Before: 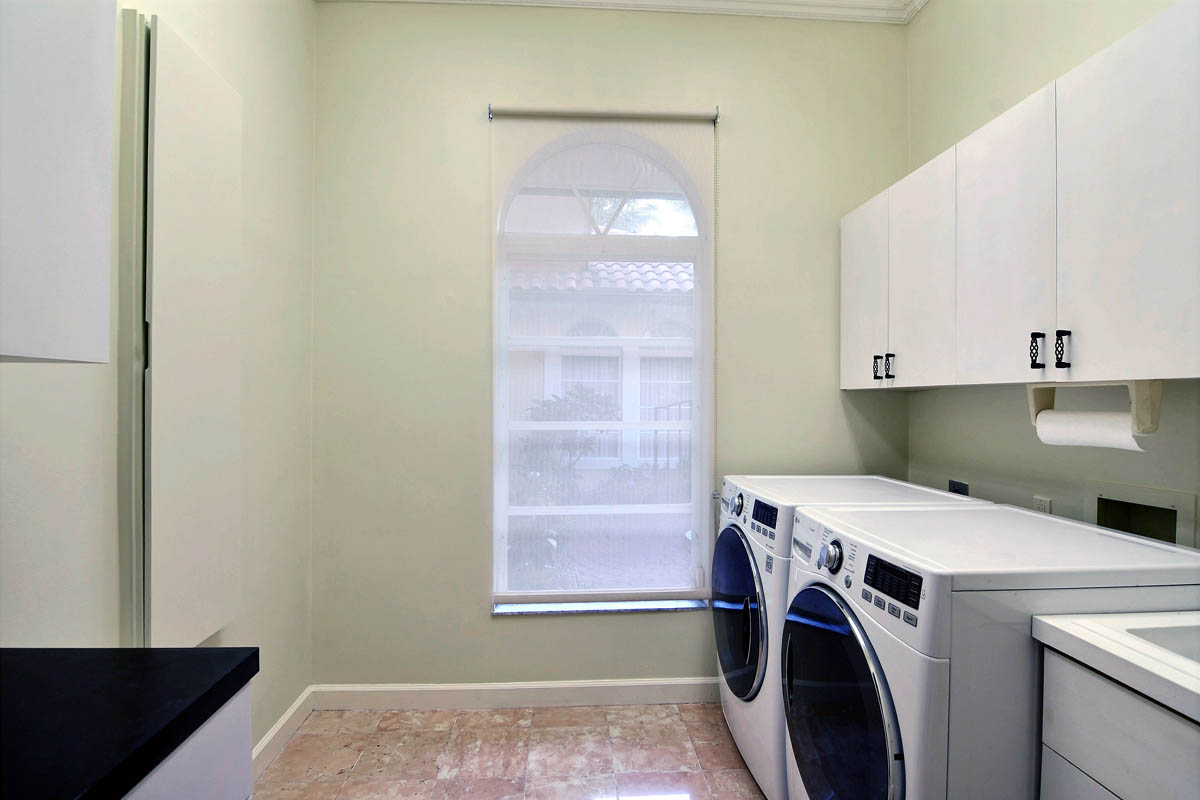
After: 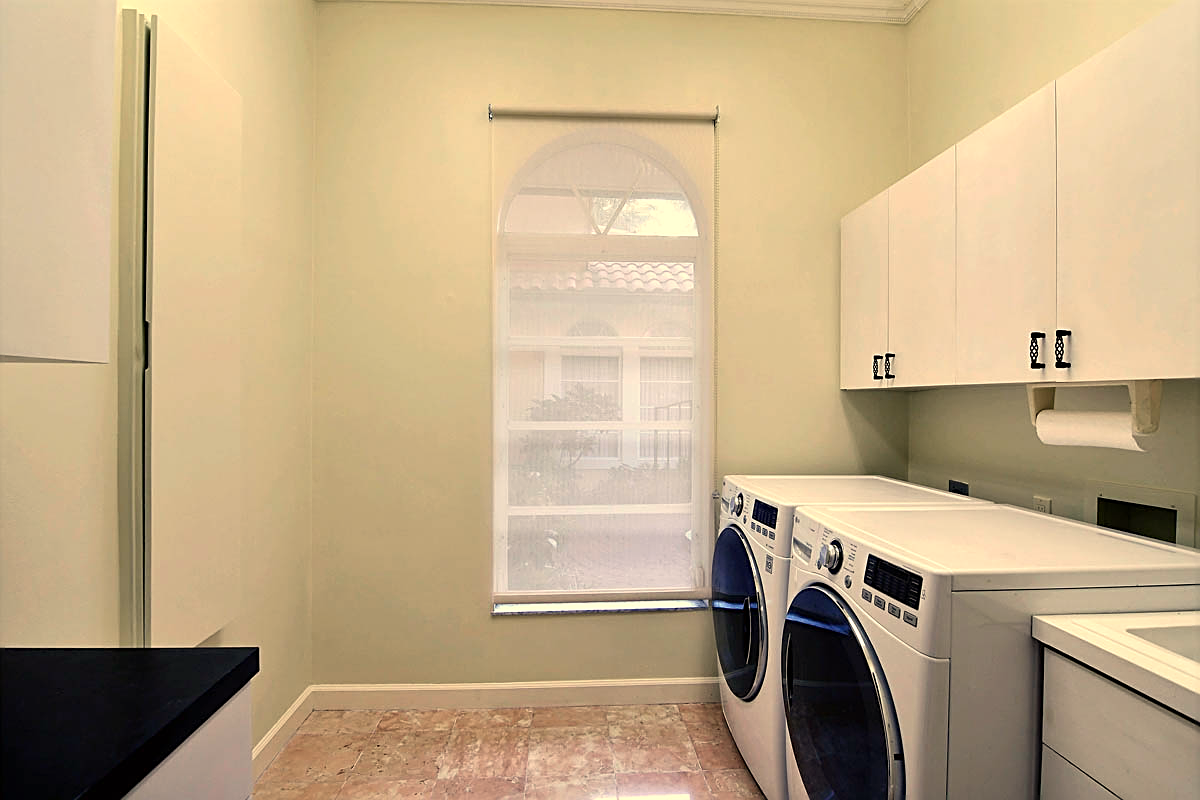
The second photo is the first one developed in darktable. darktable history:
sharpen: on, module defaults
white balance: red 1.123, blue 0.83
